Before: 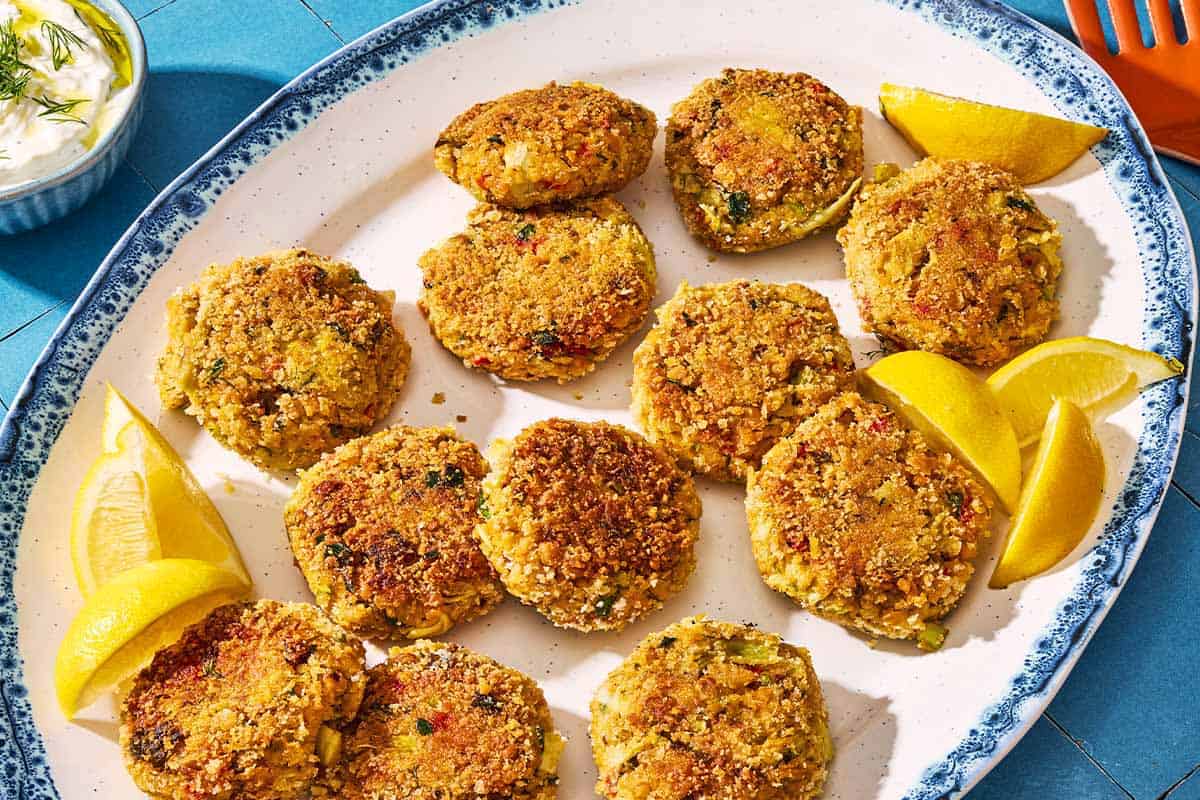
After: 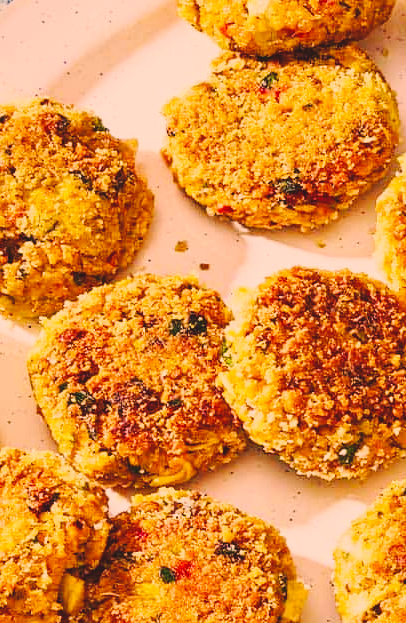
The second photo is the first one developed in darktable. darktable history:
crop and rotate: left 21.491%, top 19.031%, right 44.637%, bottom 2.985%
base curve: curves: ch0 [(0, 0) (0.036, 0.025) (0.121, 0.166) (0.206, 0.329) (0.605, 0.79) (1, 1)], preserve colors none
color correction: highlights a* 17.74, highlights b* 18.55
exposure: compensate highlight preservation false
contrast brightness saturation: contrast -0.139, brightness 0.047, saturation -0.136
